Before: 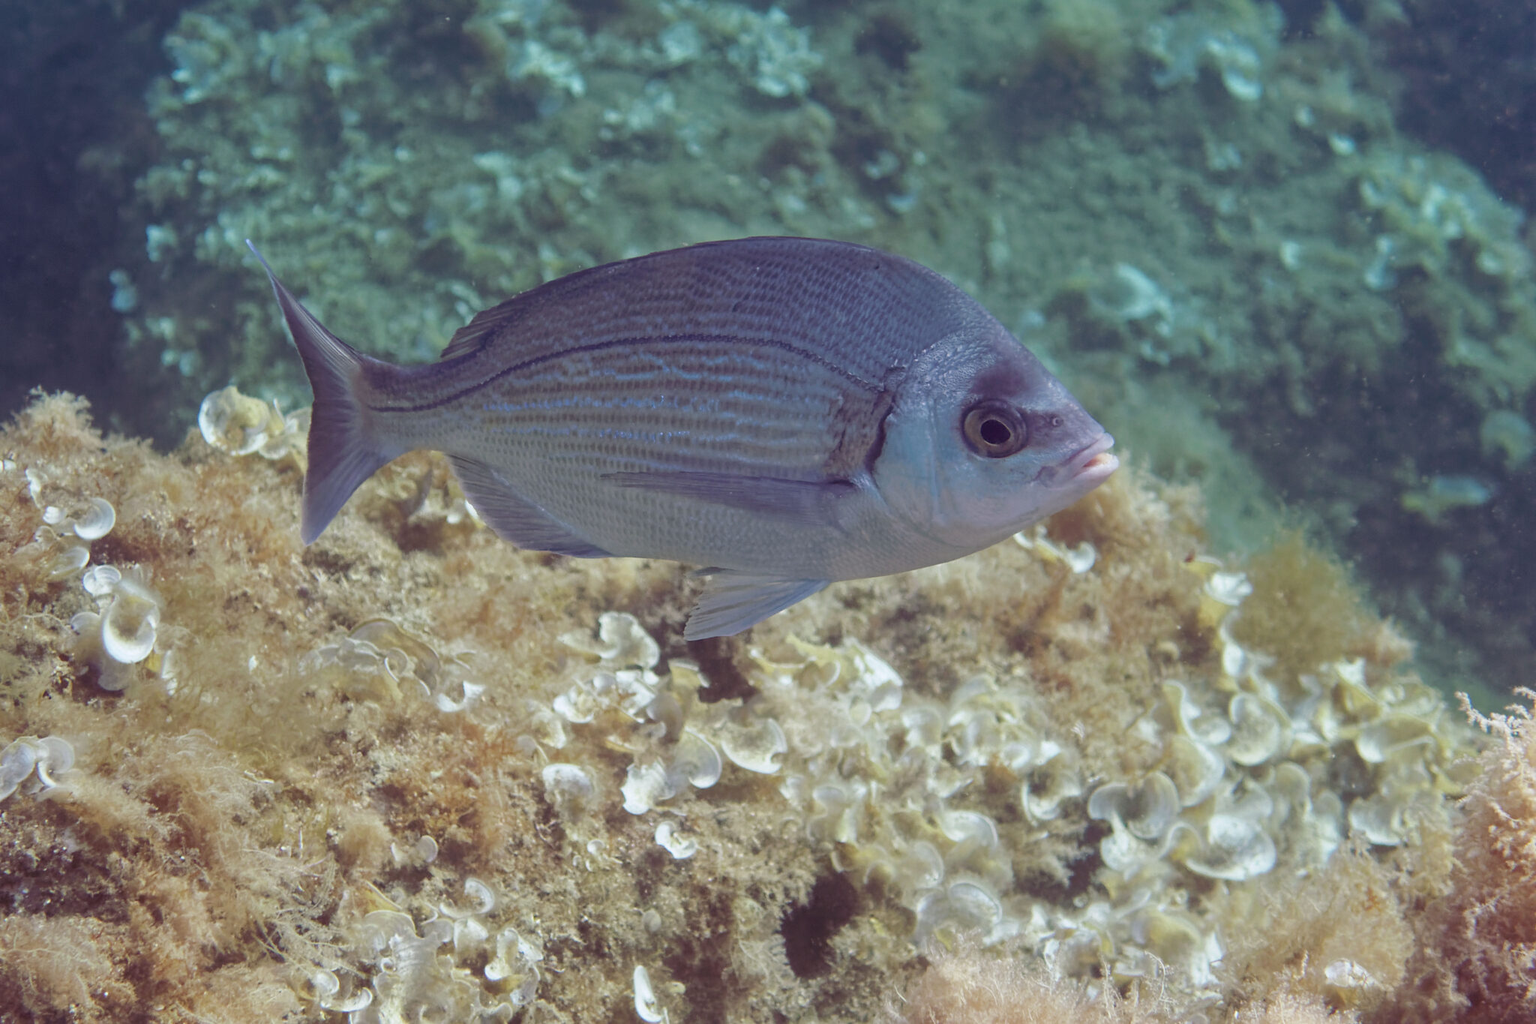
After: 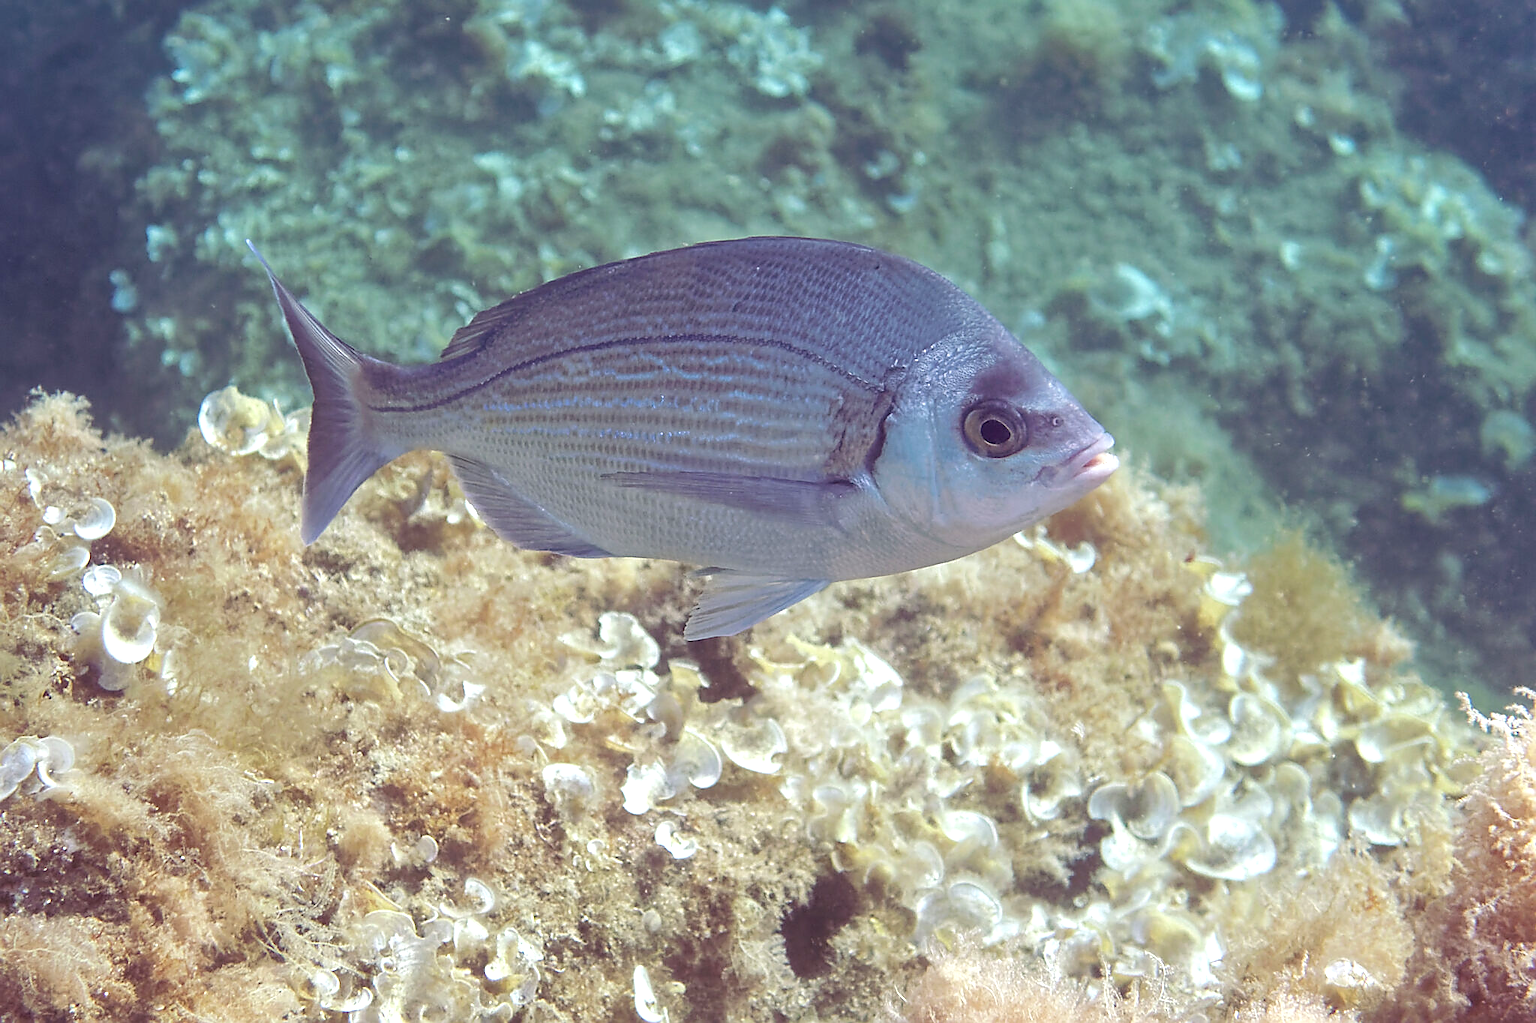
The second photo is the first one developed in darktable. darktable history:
sharpen: radius 1.403, amount 1.261, threshold 0.842
exposure: black level correction 0, exposure 0.7 EV, compensate highlight preservation false
